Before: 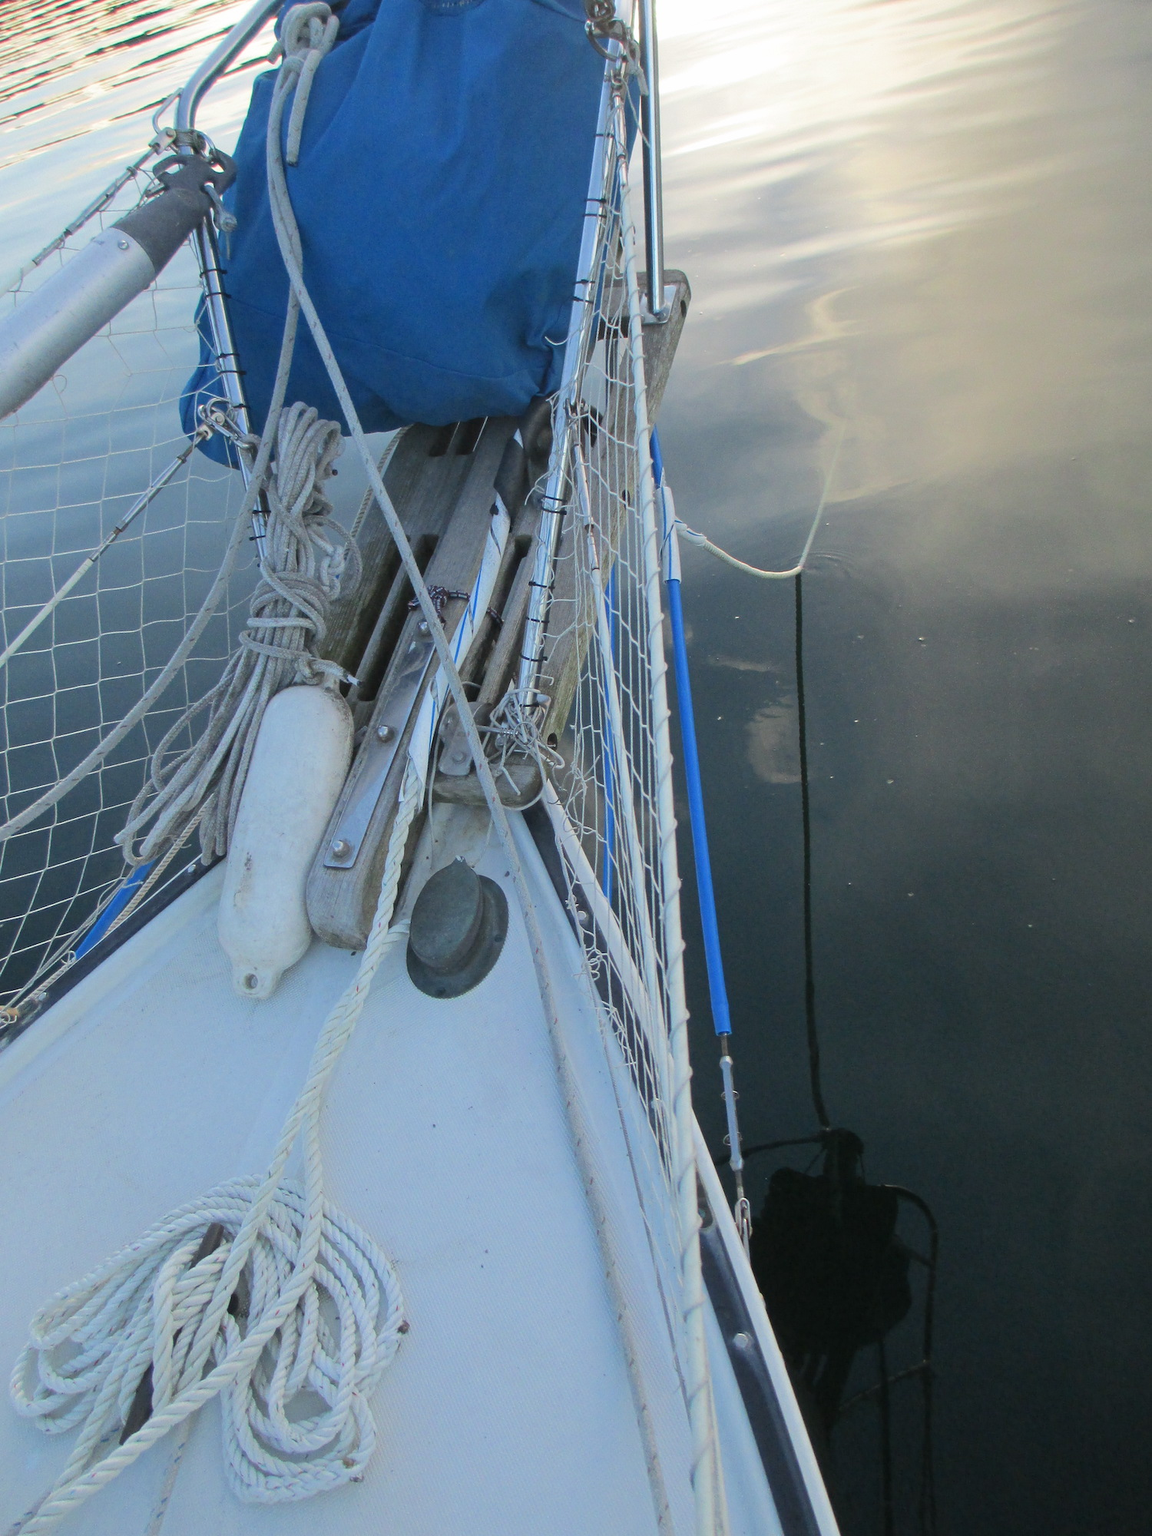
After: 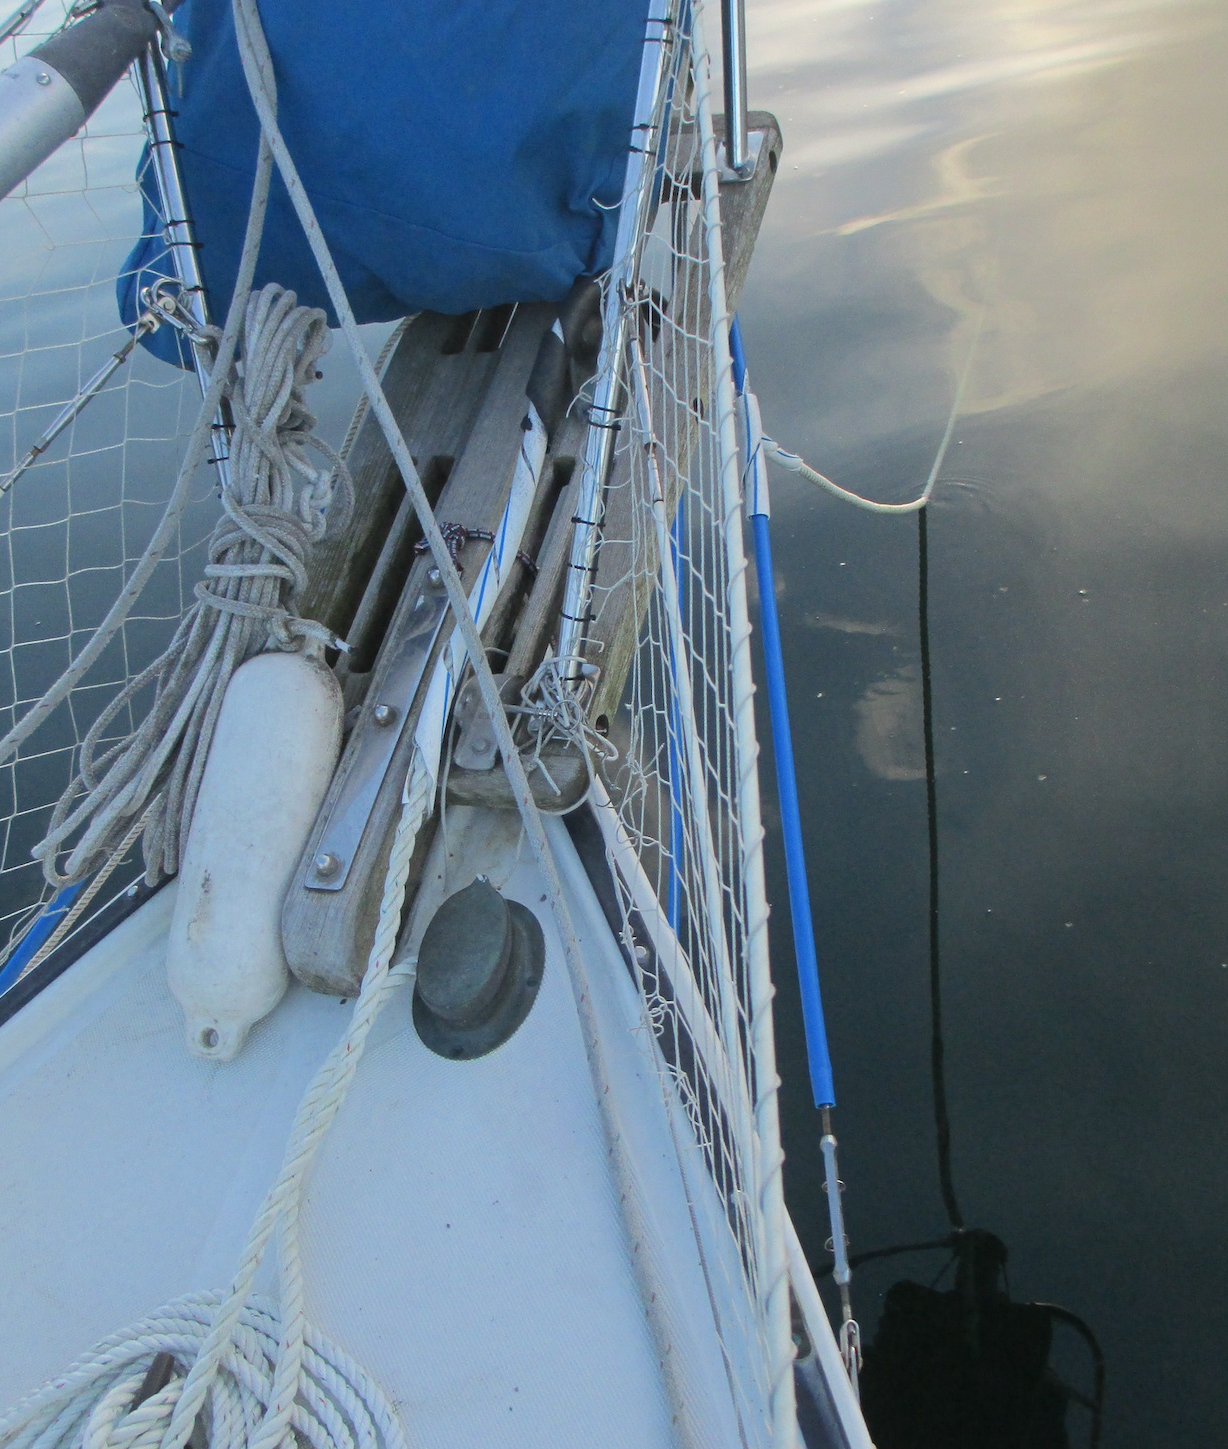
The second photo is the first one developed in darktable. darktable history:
crop: left 7.832%, top 12.038%, right 10.265%, bottom 15.468%
